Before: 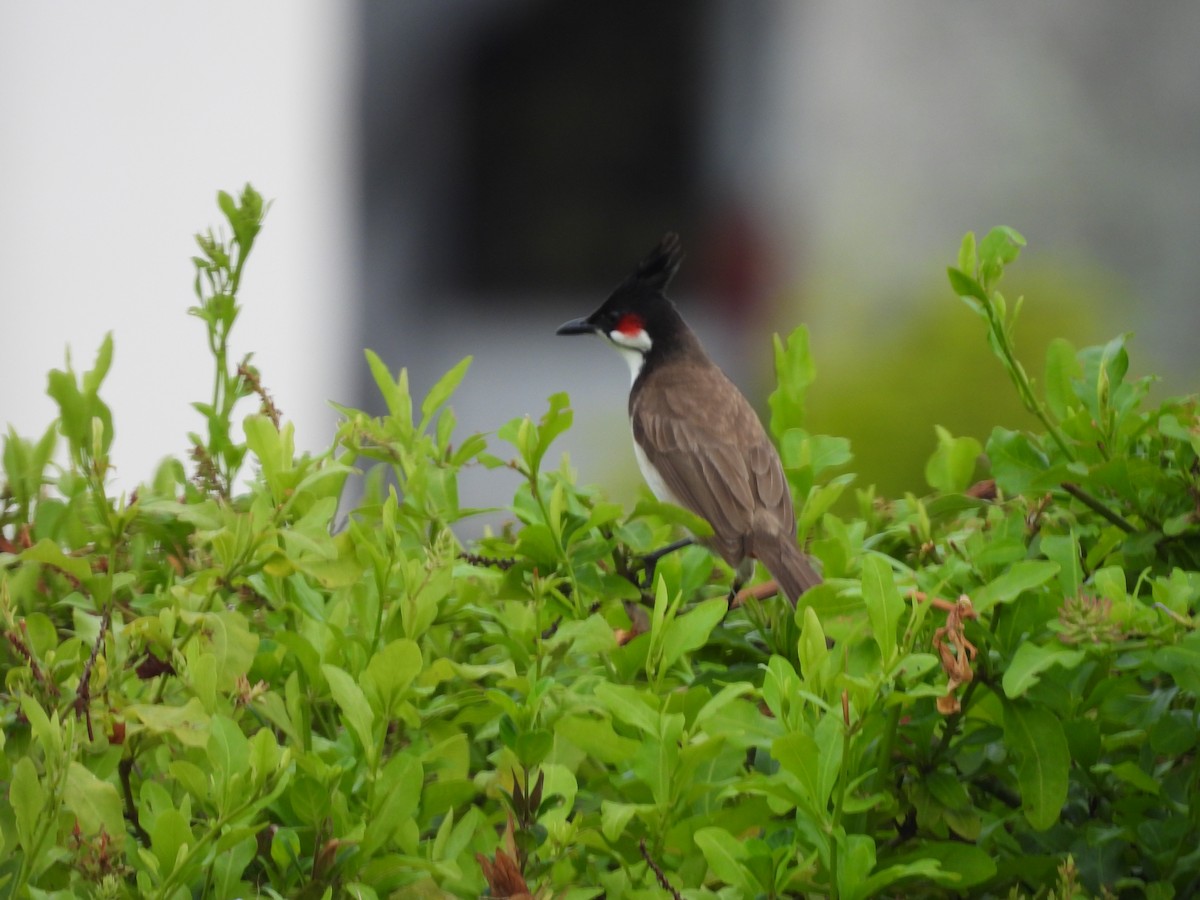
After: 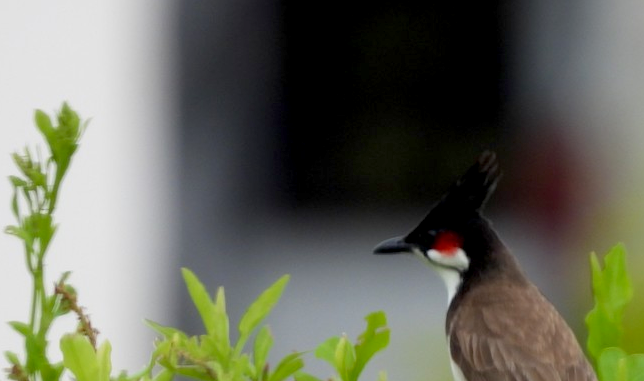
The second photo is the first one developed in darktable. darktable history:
crop: left 15.282%, top 9.059%, right 30.978%, bottom 48.588%
exposure: black level correction 0.01, exposure 0.007 EV, compensate highlight preservation false
